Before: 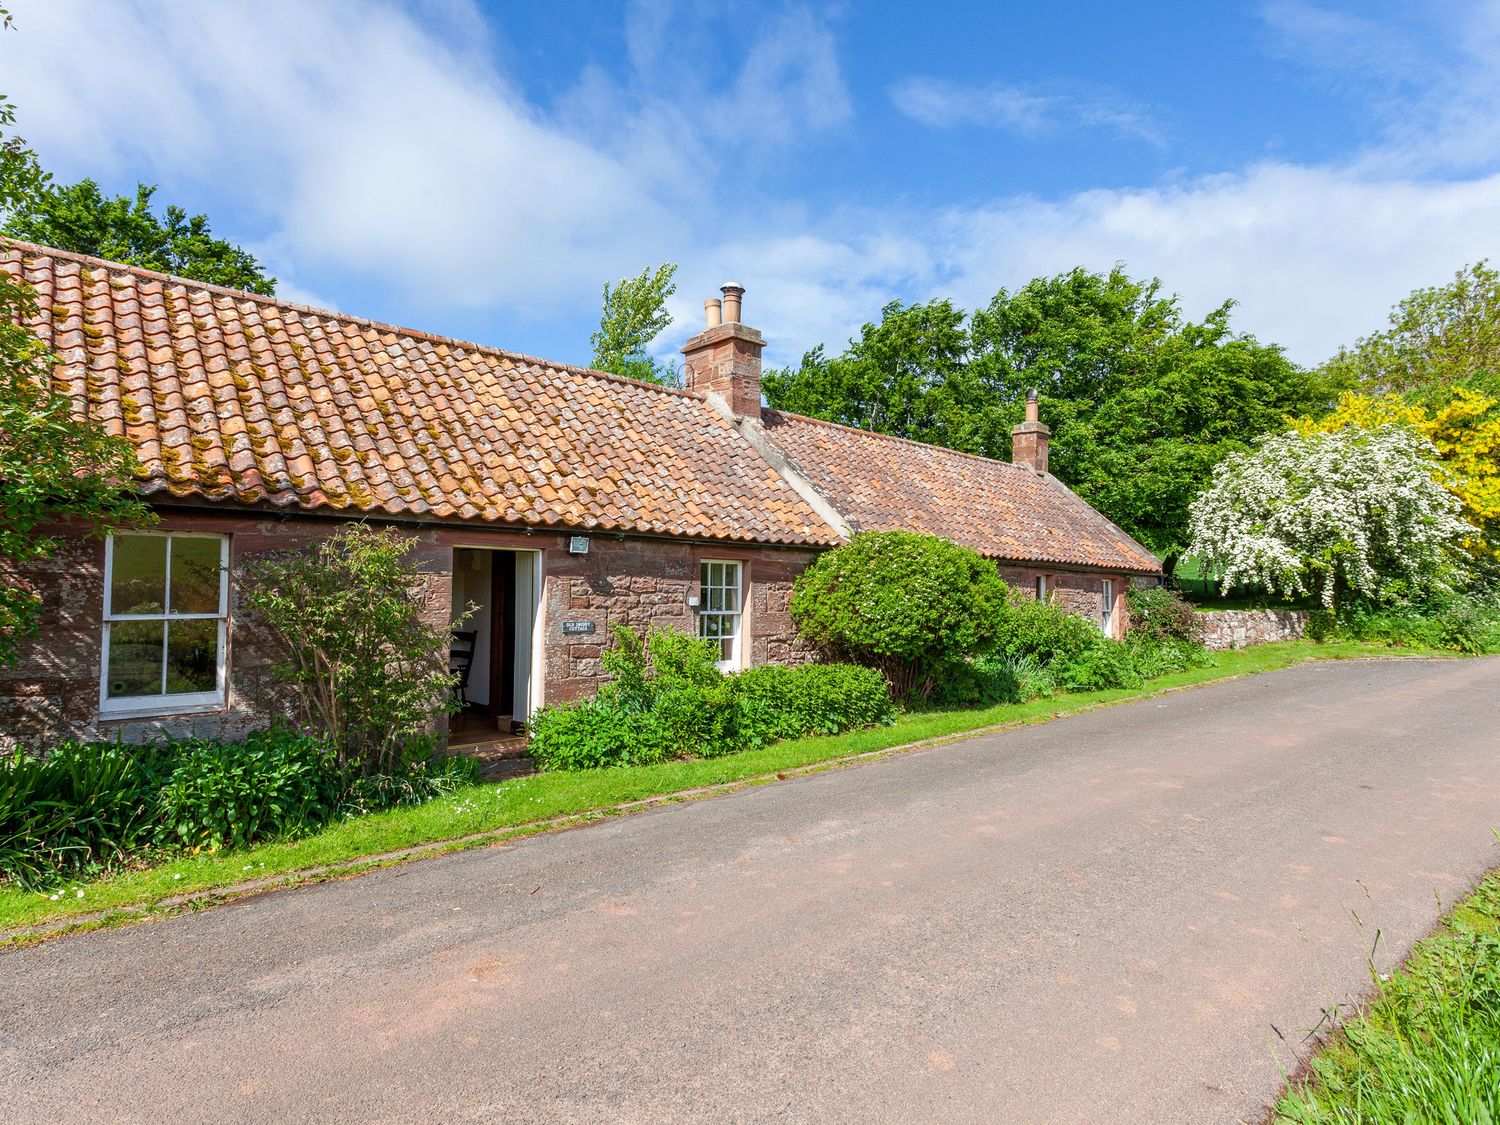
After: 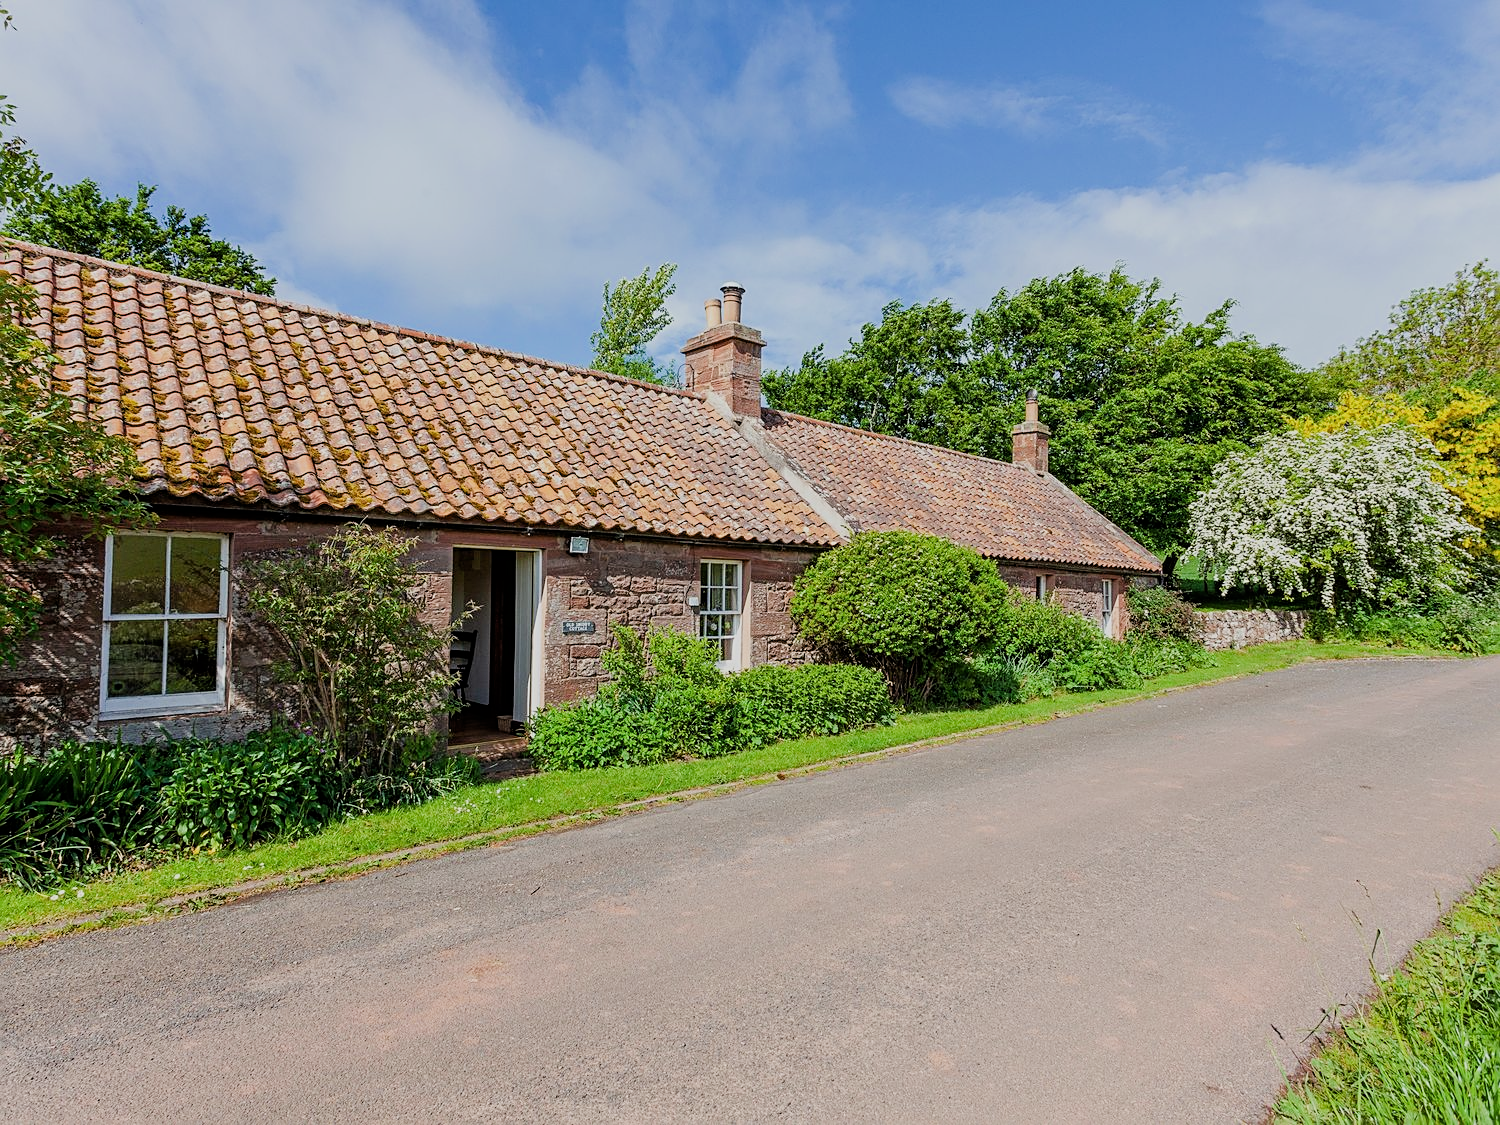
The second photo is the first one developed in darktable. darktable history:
sharpen: amount 0.49
filmic rgb: black relative exposure -7.65 EV, white relative exposure 4.56 EV, hardness 3.61, contrast 0.988
